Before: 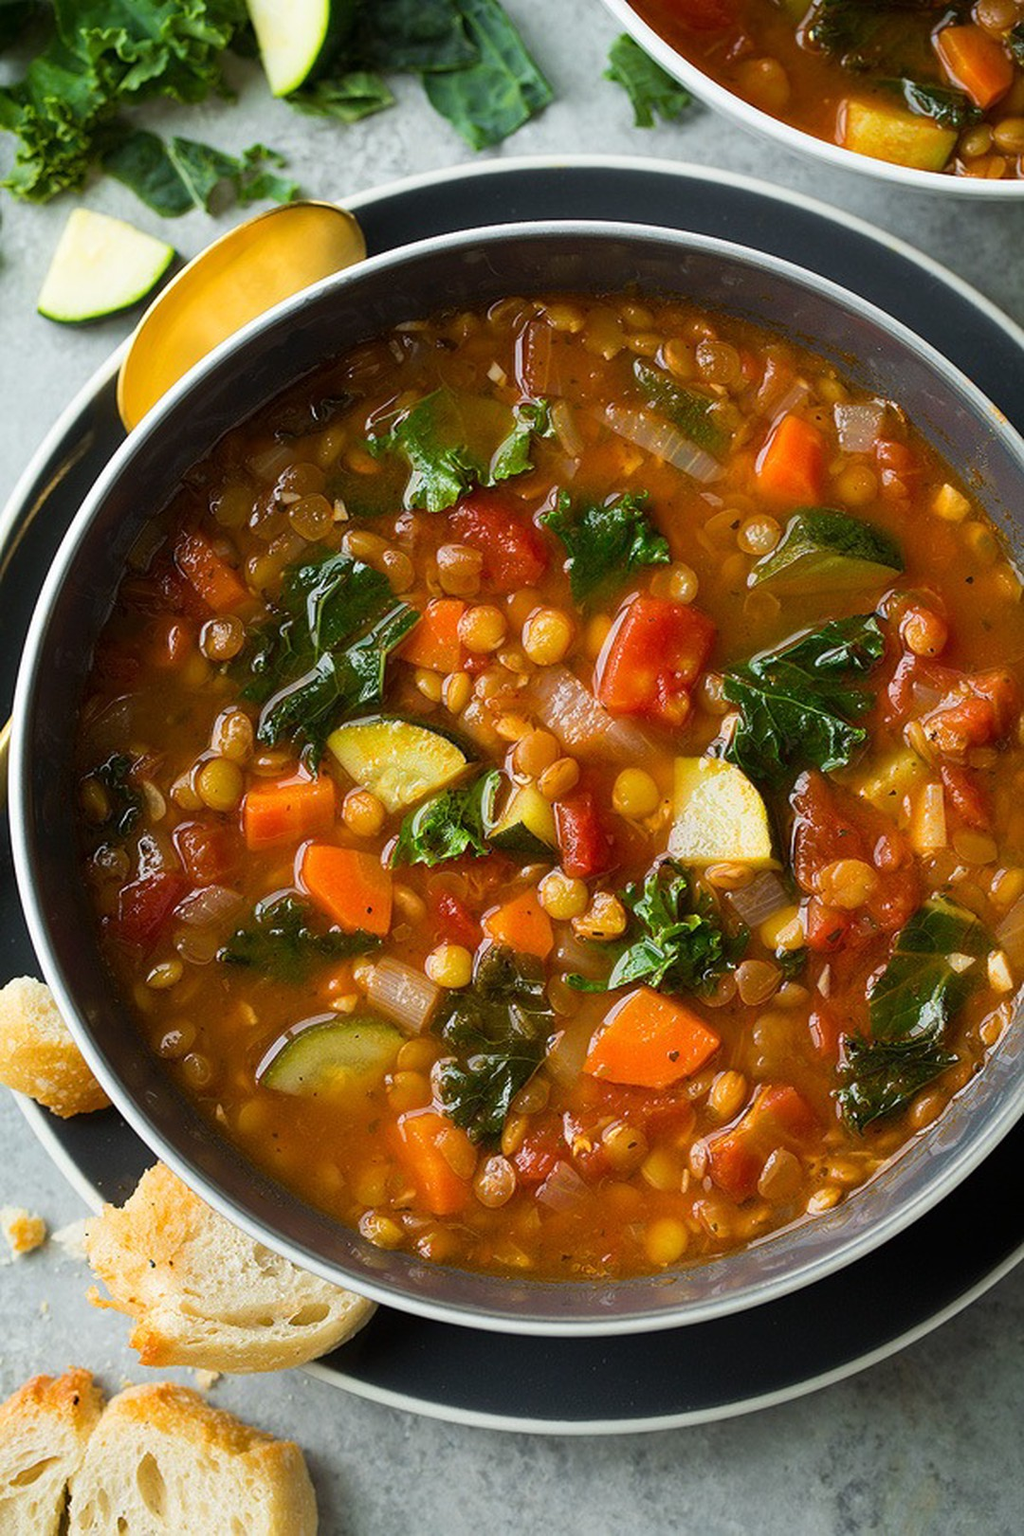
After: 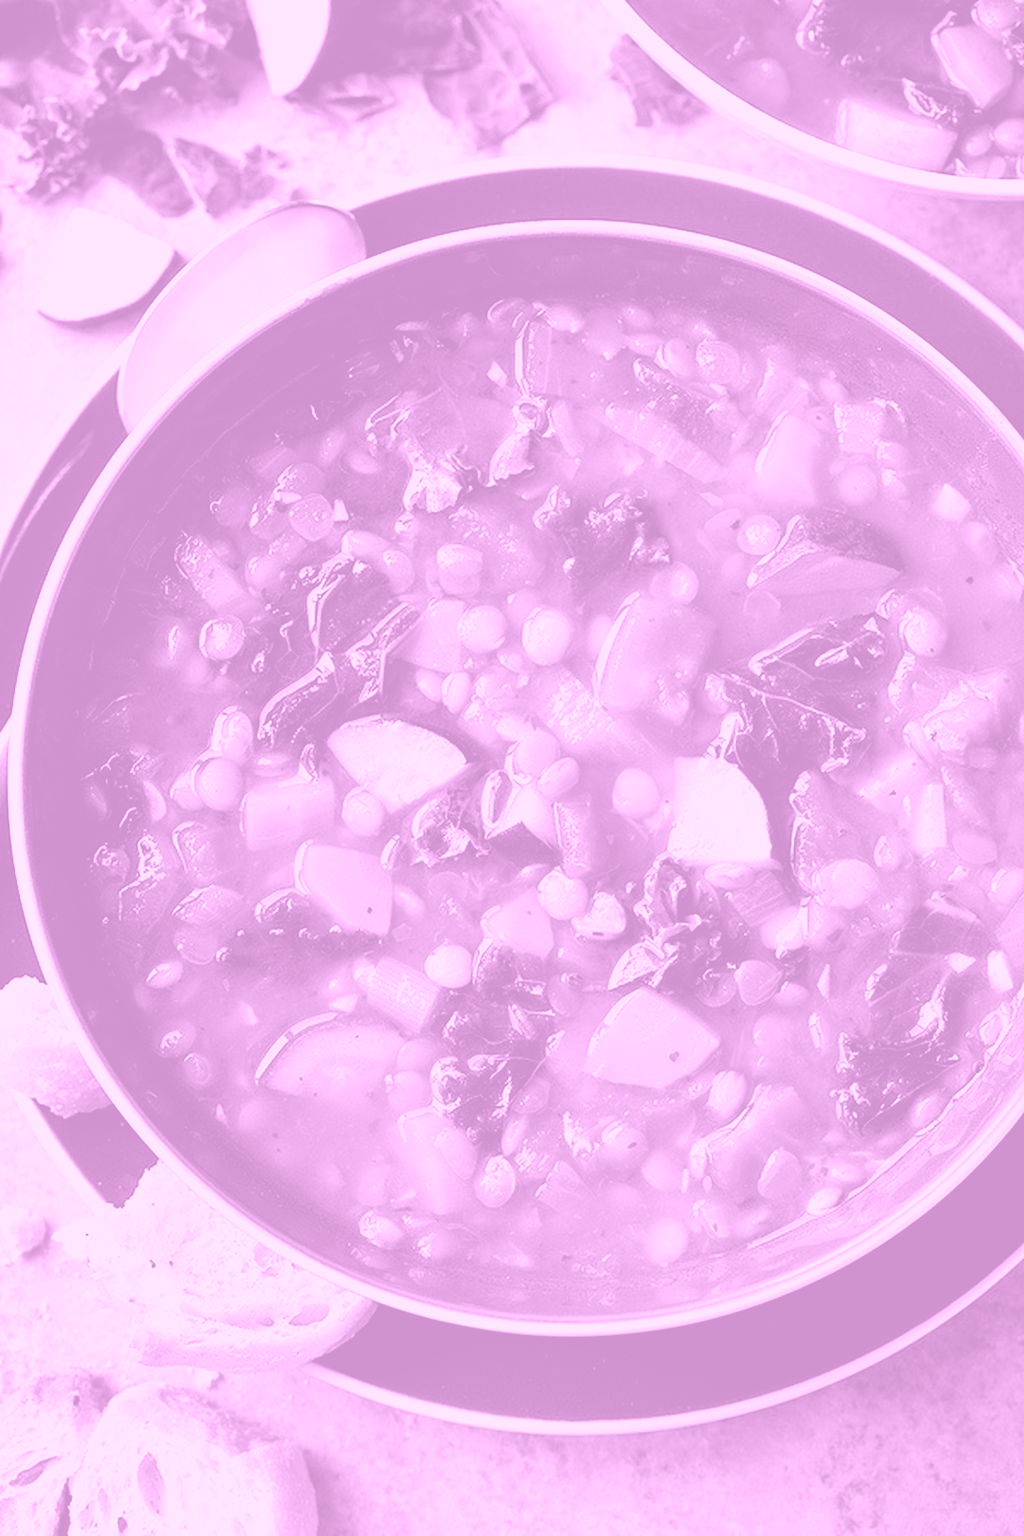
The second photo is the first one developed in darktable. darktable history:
haze removal: compatibility mode true, adaptive false
tone equalizer: on, module defaults
shadows and highlights: white point adjustment 1, soften with gaussian
contrast equalizer: octaves 7, y [[0.6 ×6], [0.55 ×6], [0 ×6], [0 ×6], [0 ×6]], mix 0.35
colorize: hue 331.2°, saturation 75%, source mix 30.28%, lightness 70.52%, version 1
filmic rgb: white relative exposure 2.2 EV, hardness 6.97
